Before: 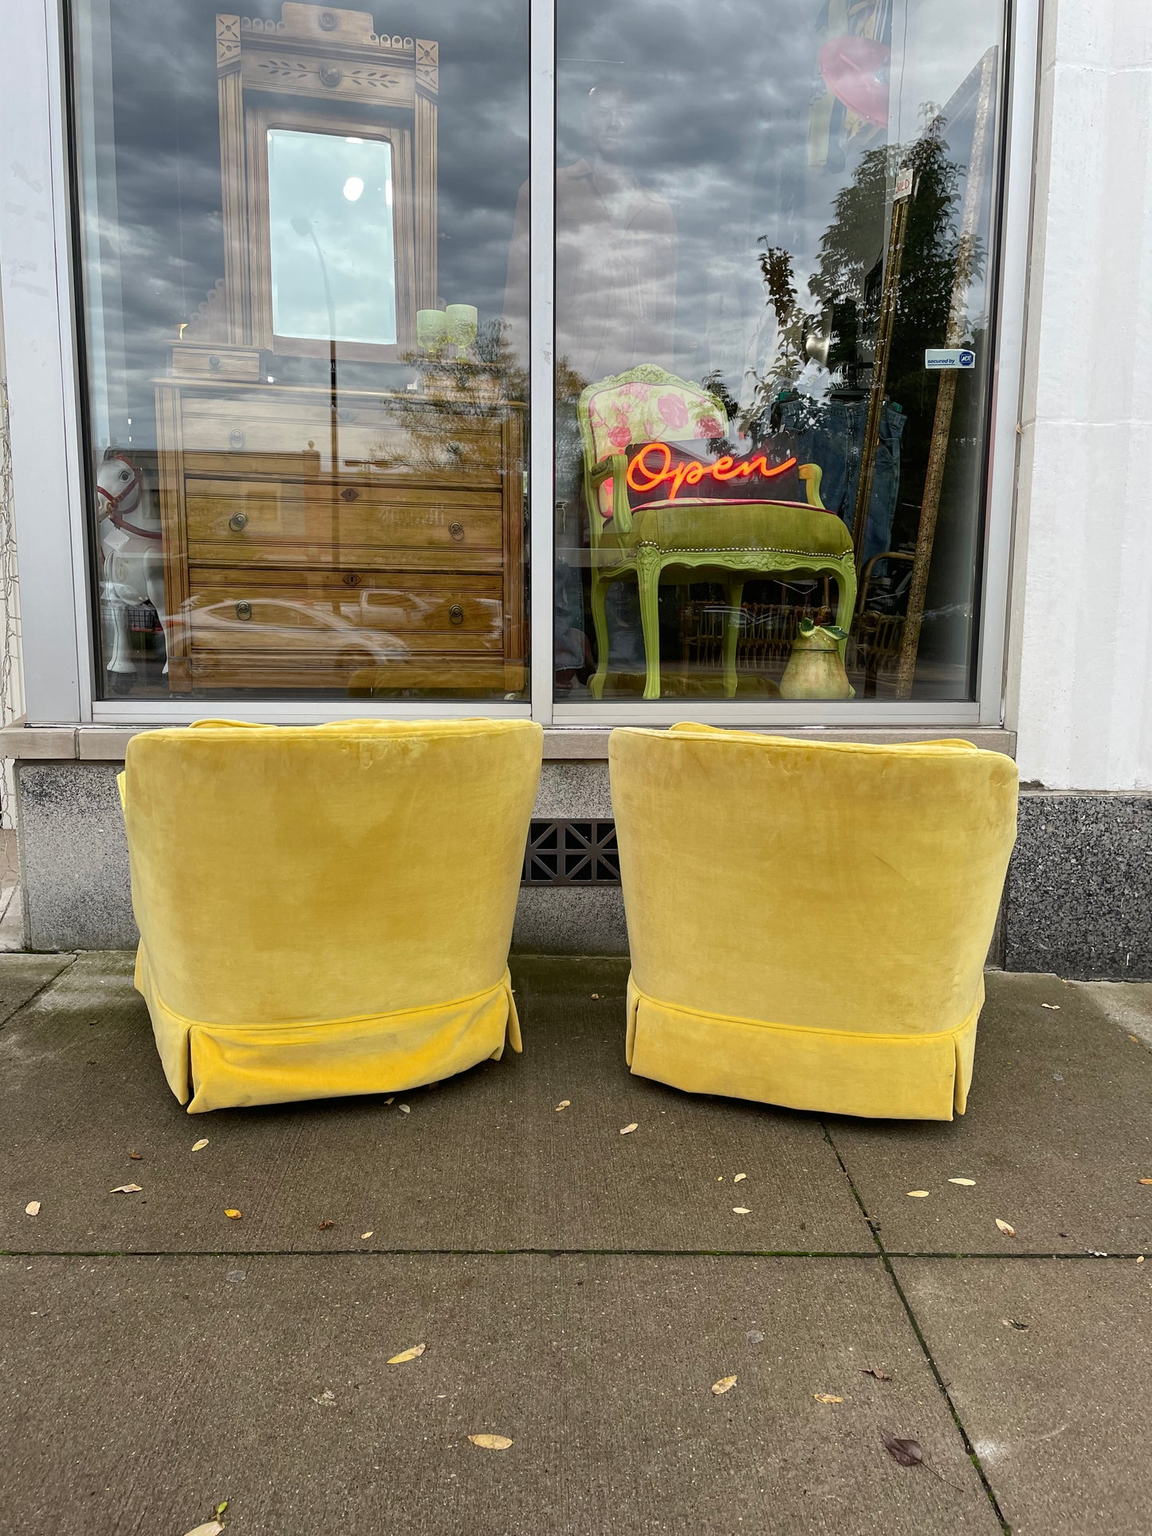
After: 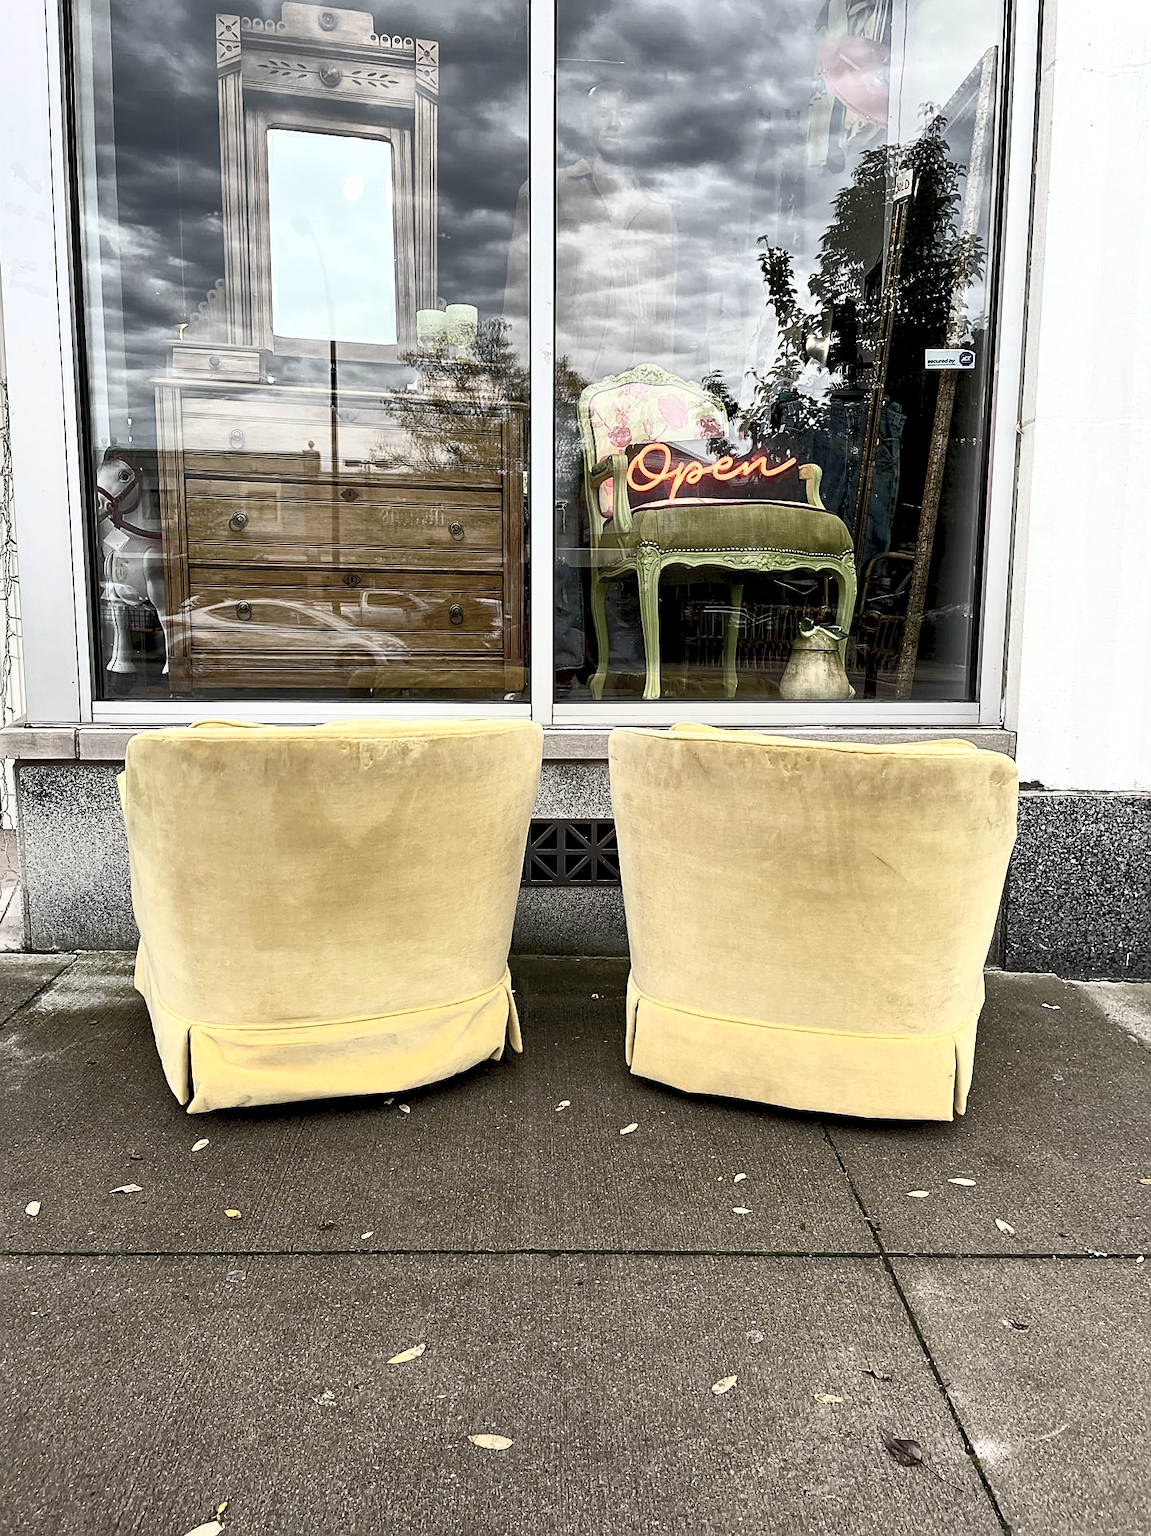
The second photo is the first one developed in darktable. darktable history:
exposure: black level correction 0.009, exposure -0.637 EV, compensate highlight preservation false
contrast brightness saturation: contrast 0.57, brightness 0.57, saturation -0.34
shadows and highlights: radius 171.16, shadows 27, white point adjustment 3.13, highlights -67.95, soften with gaussian
sharpen: on, module defaults
